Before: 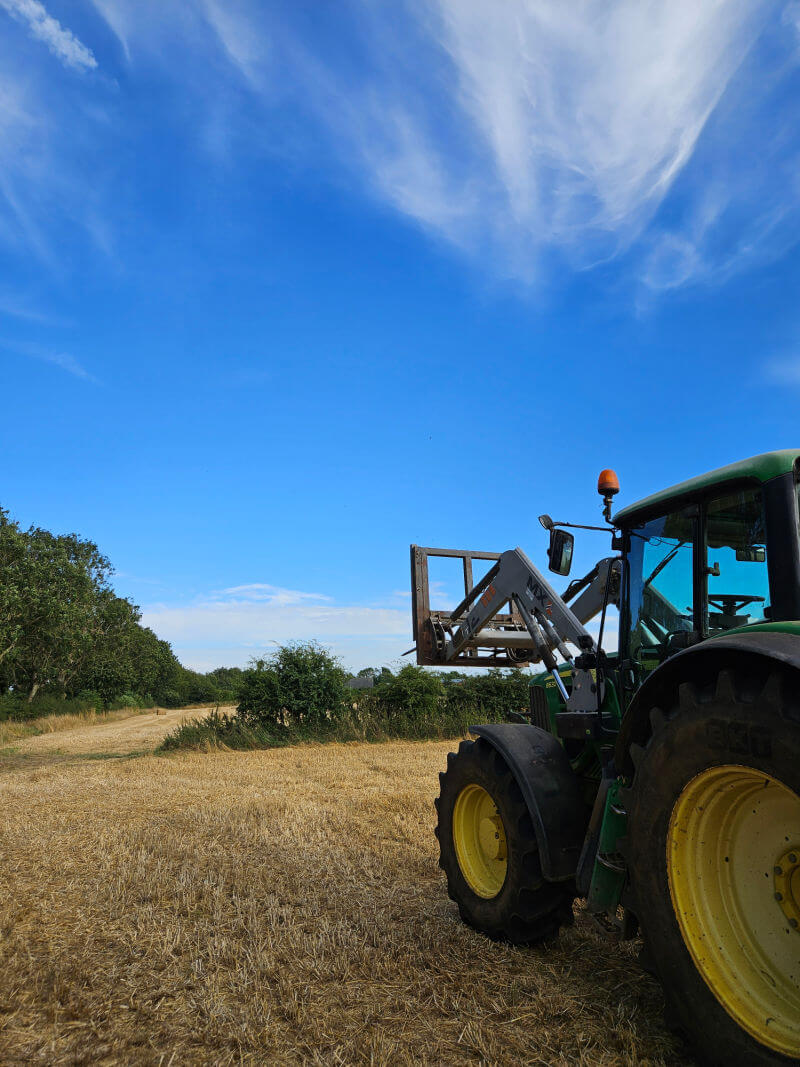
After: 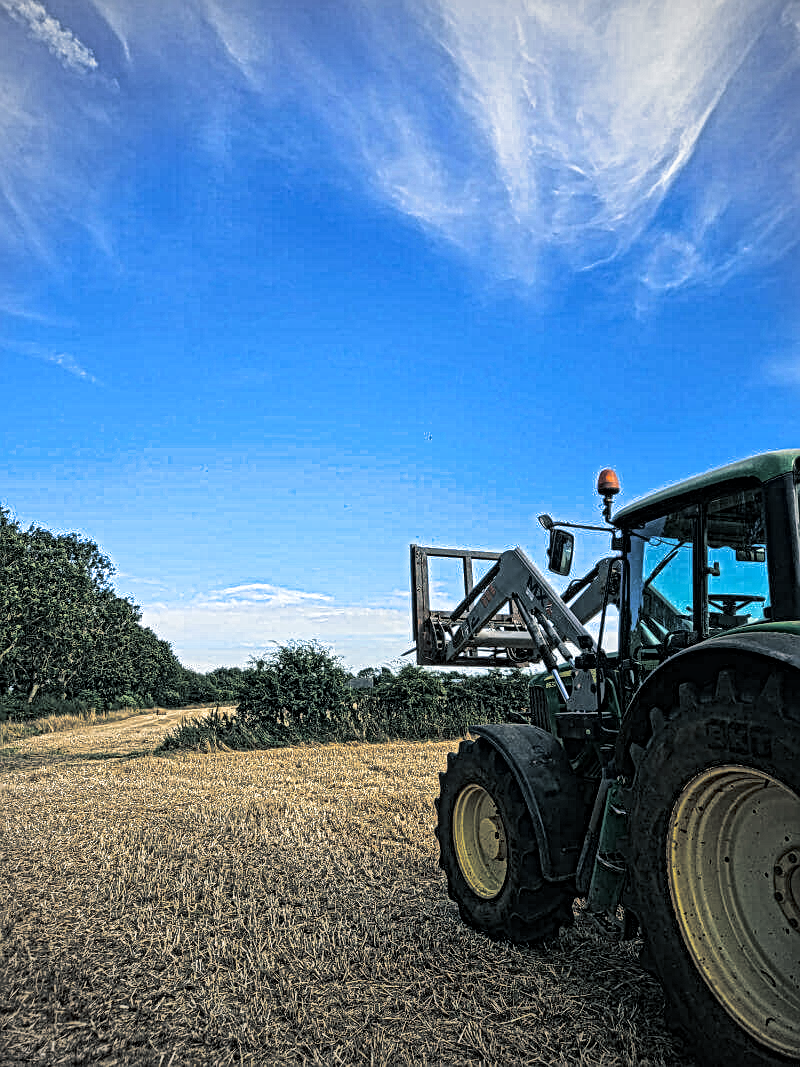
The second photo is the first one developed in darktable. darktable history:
split-toning: shadows › hue 205.2°, shadows › saturation 0.29, highlights › hue 50.4°, highlights › saturation 0.38, balance -49.9
exposure: exposure 0.3 EV, compensate highlight preservation false
local contrast: mode bilateral grid, contrast 20, coarseness 3, detail 300%, midtone range 0.2
vignetting: fall-off radius 45%, brightness -0.33
